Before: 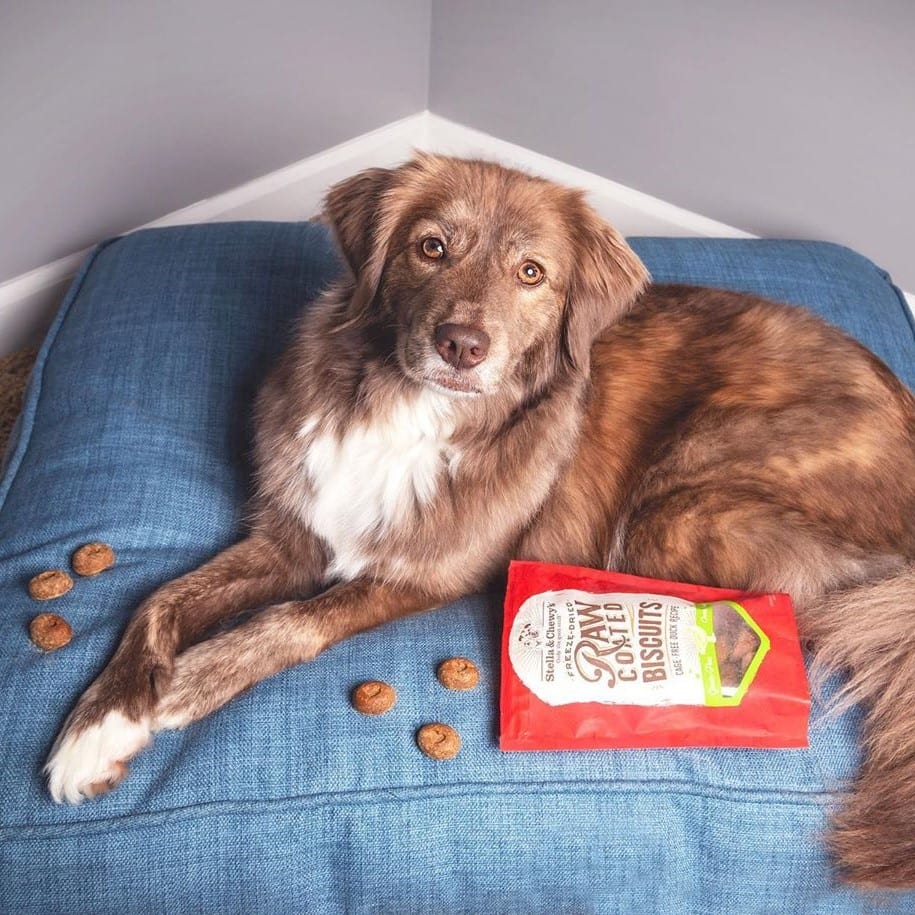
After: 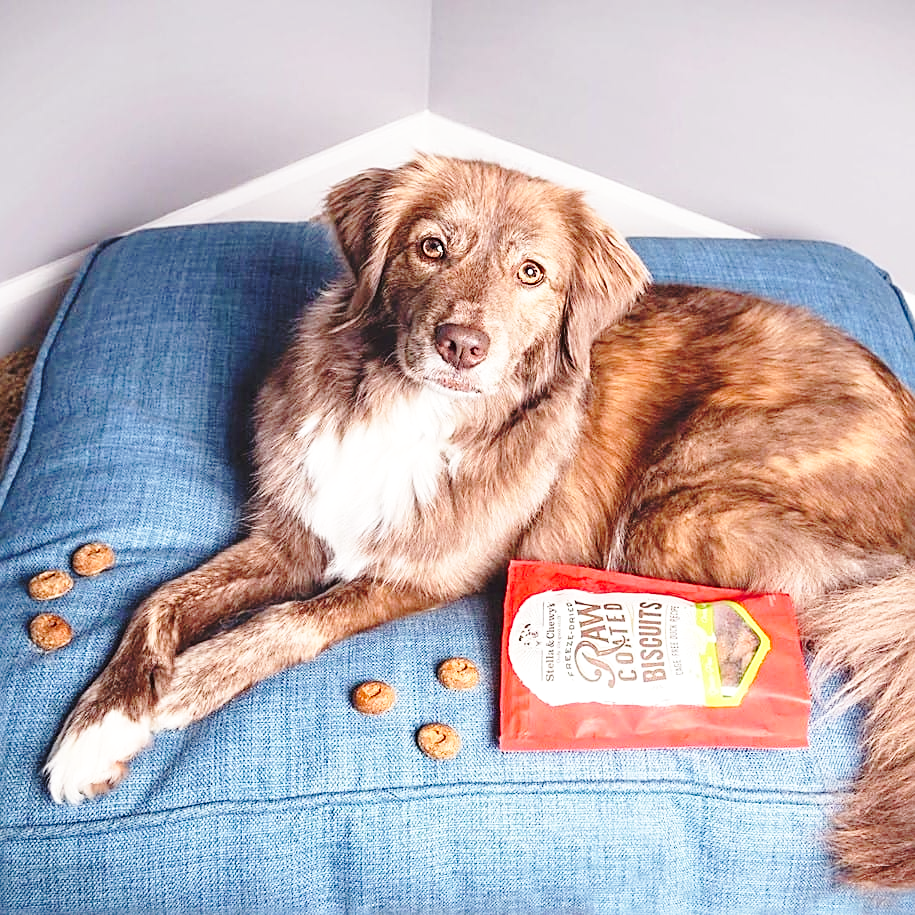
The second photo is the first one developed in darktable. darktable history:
base curve: curves: ch0 [(0, 0) (0.032, 0.037) (0.105, 0.228) (0.435, 0.76) (0.856, 0.983) (1, 1)], preserve colors none
sharpen: radius 2.535, amount 0.618
